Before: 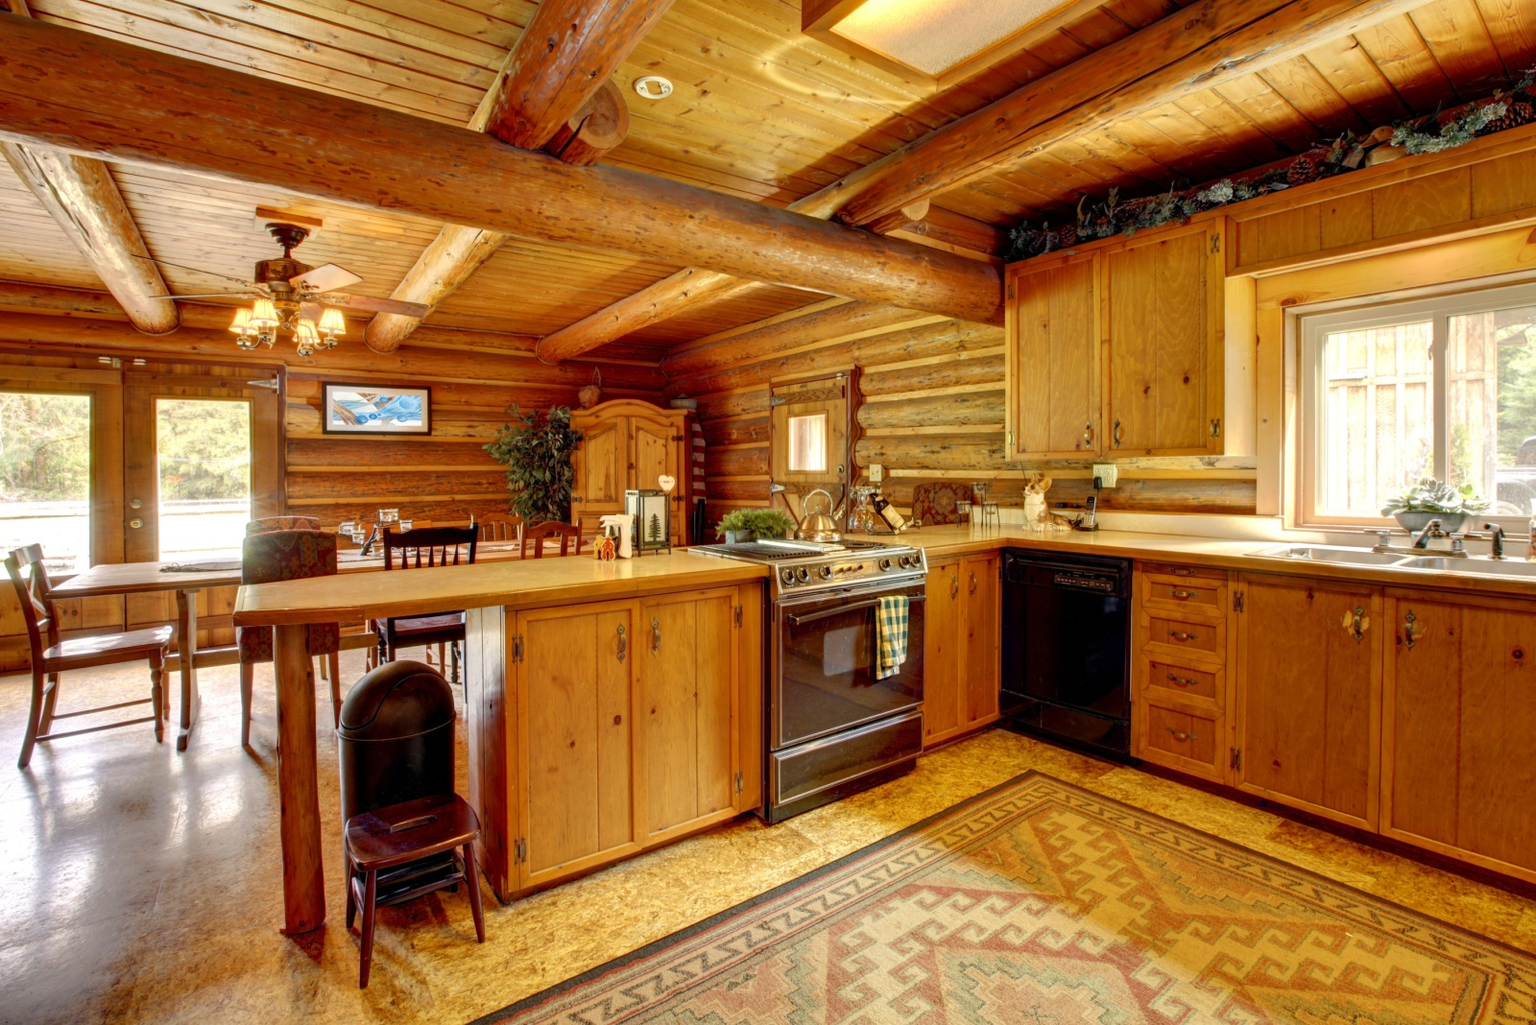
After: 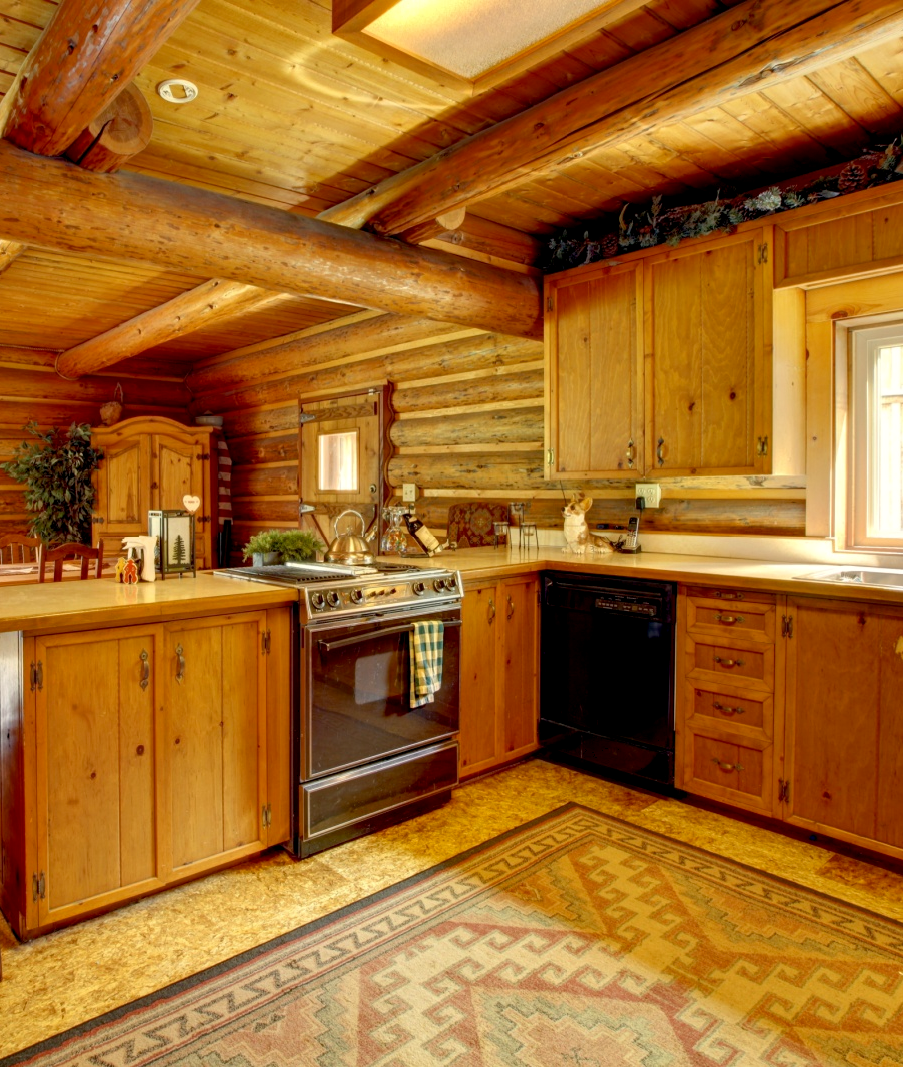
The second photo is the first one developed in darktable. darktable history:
exposure: black level correction 0.004, exposure 0.016 EV, compensate highlight preservation false
color correction: highlights b* 2.96
crop: left 31.49%, top 0.024%, right 12.028%
